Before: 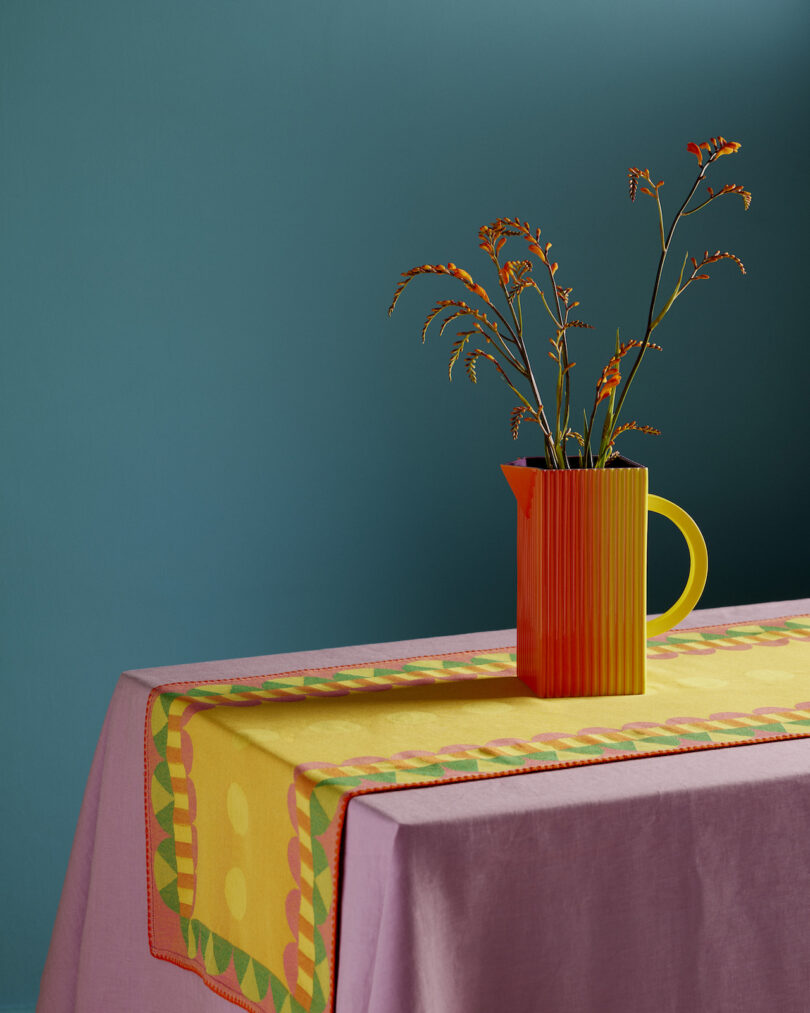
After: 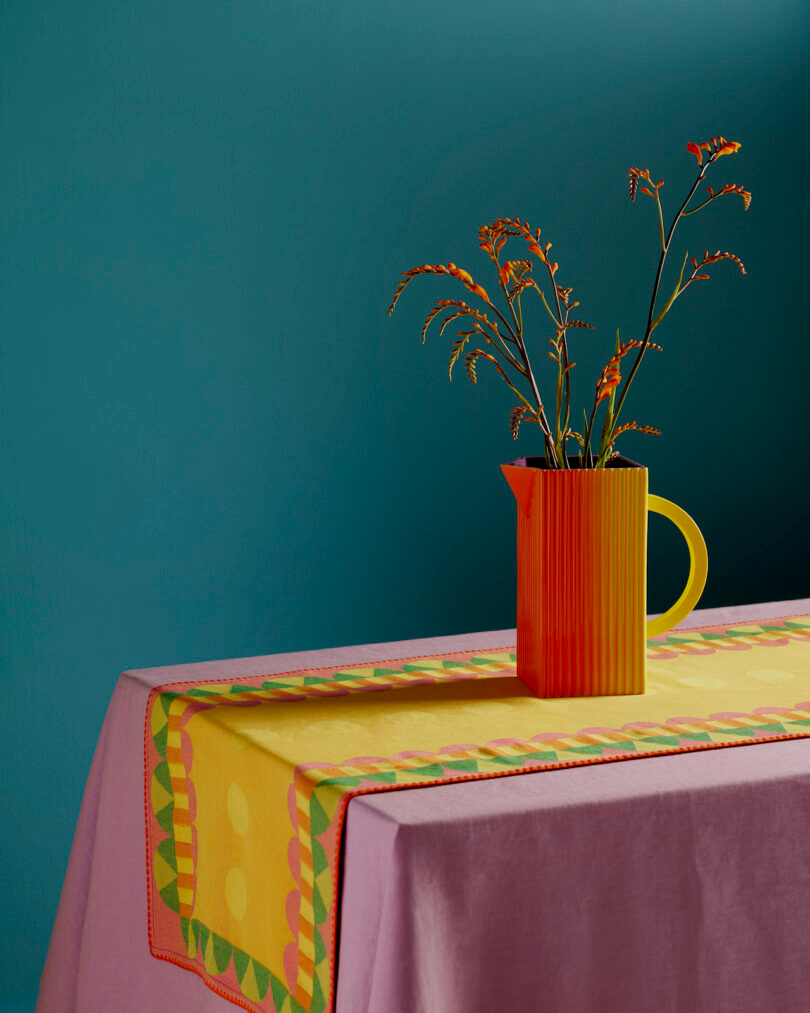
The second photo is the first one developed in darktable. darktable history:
exposure: black level correction 0.002, exposure -0.202 EV, compensate highlight preservation false
